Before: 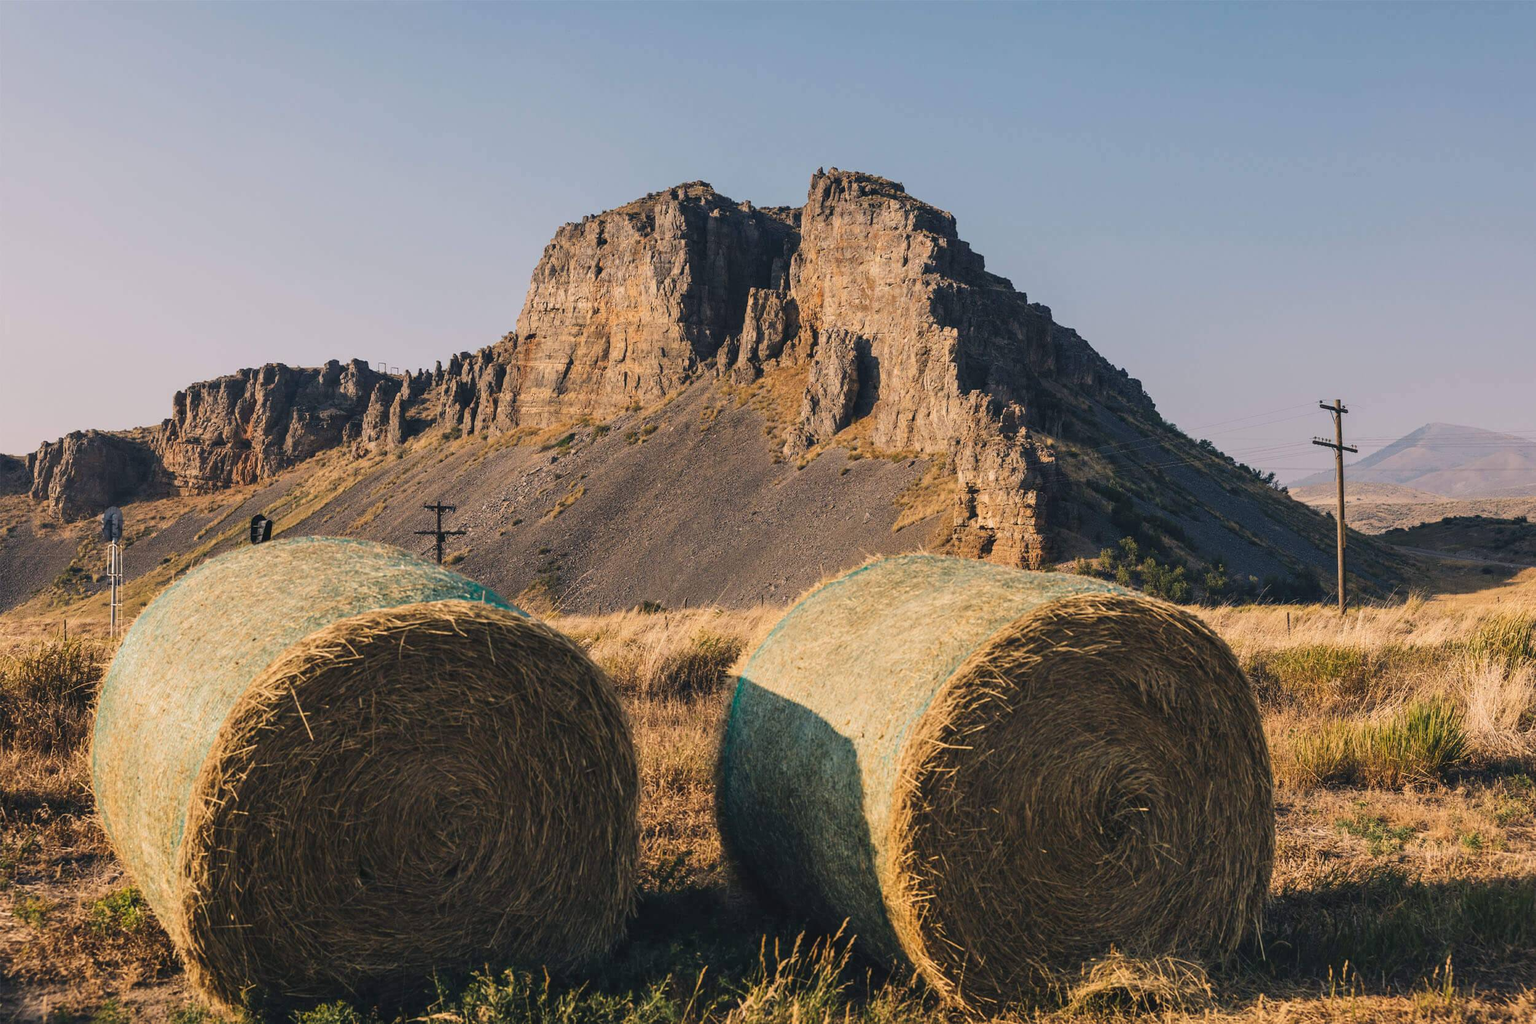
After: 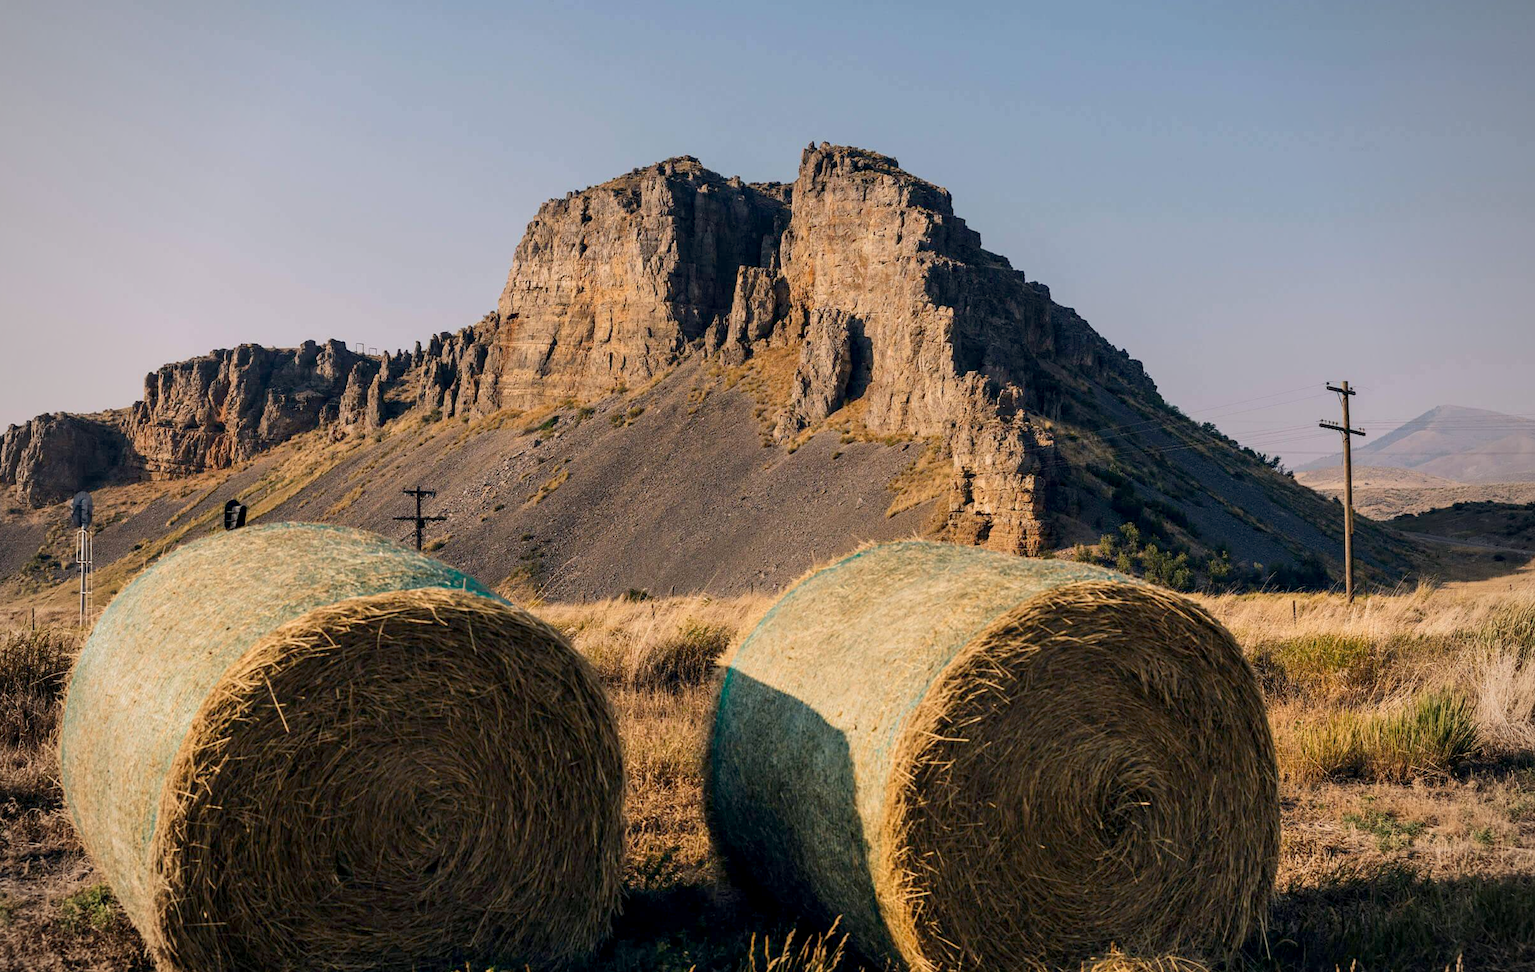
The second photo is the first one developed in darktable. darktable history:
vignetting: brightness -0.34
crop: left 2.194%, top 2.965%, right 0.793%, bottom 4.933%
exposure: black level correction 0.011, compensate exposure bias true, compensate highlight preservation false
tone equalizer: on, module defaults
